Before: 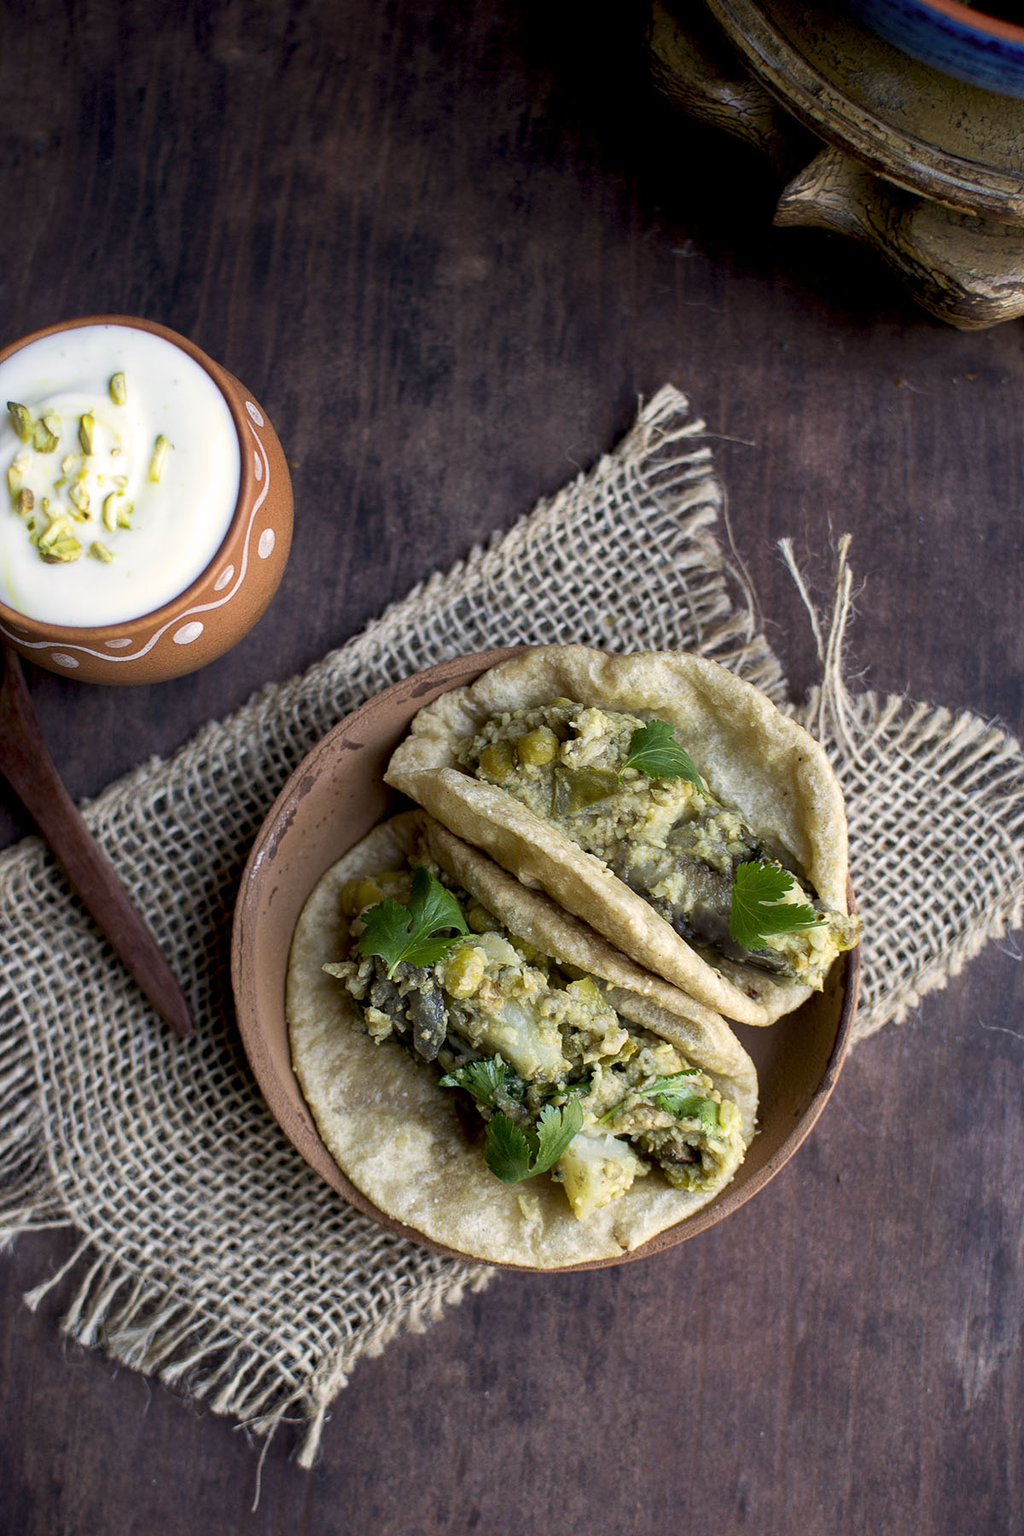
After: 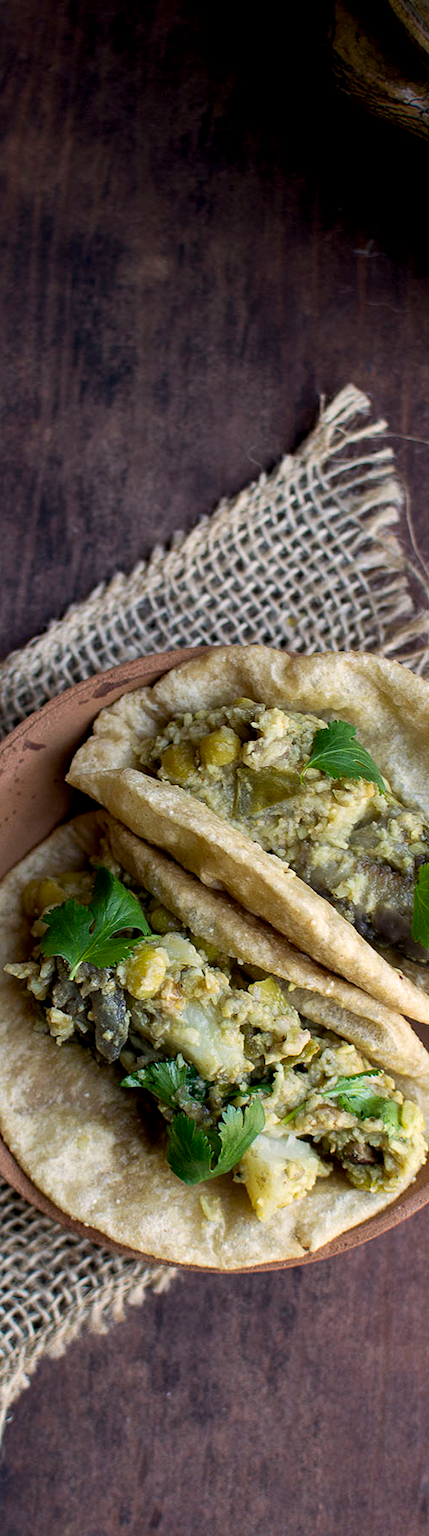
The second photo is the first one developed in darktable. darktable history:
crop: left 31.118%, right 26.886%
